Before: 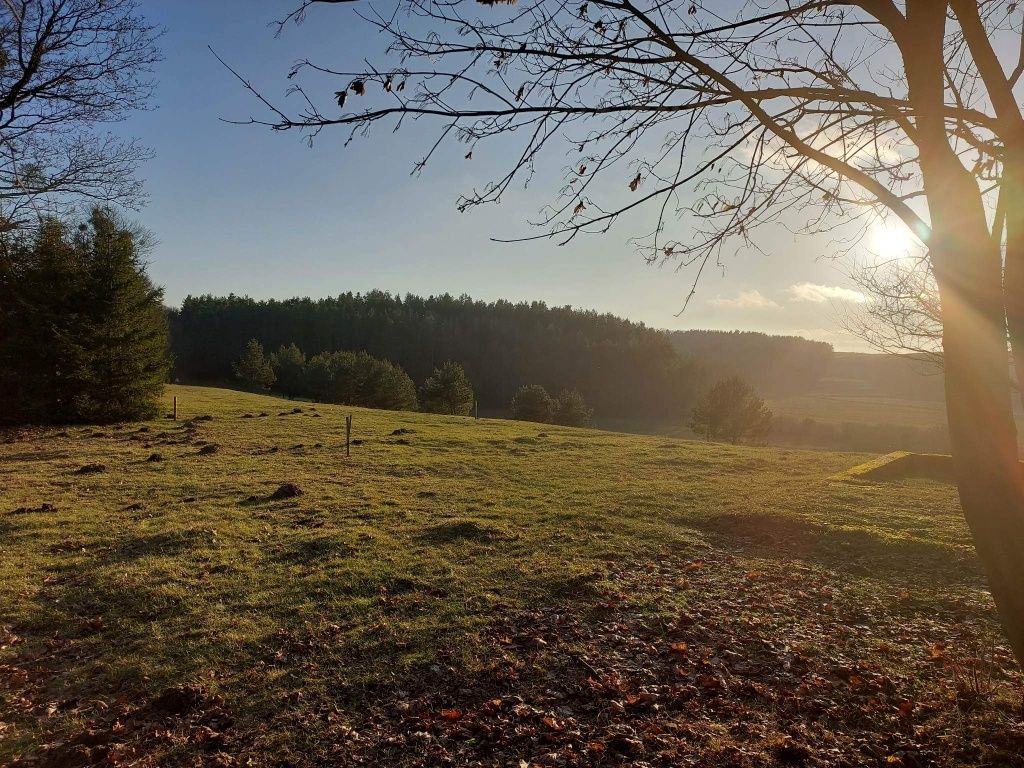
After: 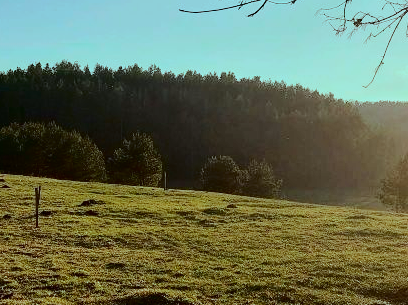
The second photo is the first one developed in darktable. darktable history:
color balance rgb: power › hue 312.19°, highlights gain › luminance -32.98%, highlights gain › chroma 5.754%, highlights gain › hue 216.51°, perceptual saturation grading › global saturation 15.097%, global vibrance 20%
crop: left 30.441%, top 29.914%, right 29.655%, bottom 29.886%
exposure: exposure -0.207 EV, compensate highlight preservation false
tone curve: curves: ch0 [(0, 0) (0.003, 0.001) (0.011, 0.004) (0.025, 0.009) (0.044, 0.016) (0.069, 0.025) (0.1, 0.036) (0.136, 0.059) (0.177, 0.103) (0.224, 0.175) (0.277, 0.274) (0.335, 0.395) (0.399, 0.52) (0.468, 0.635) (0.543, 0.733) (0.623, 0.817) (0.709, 0.888) (0.801, 0.93) (0.898, 0.964) (1, 1)], color space Lab, independent channels, preserve colors none
